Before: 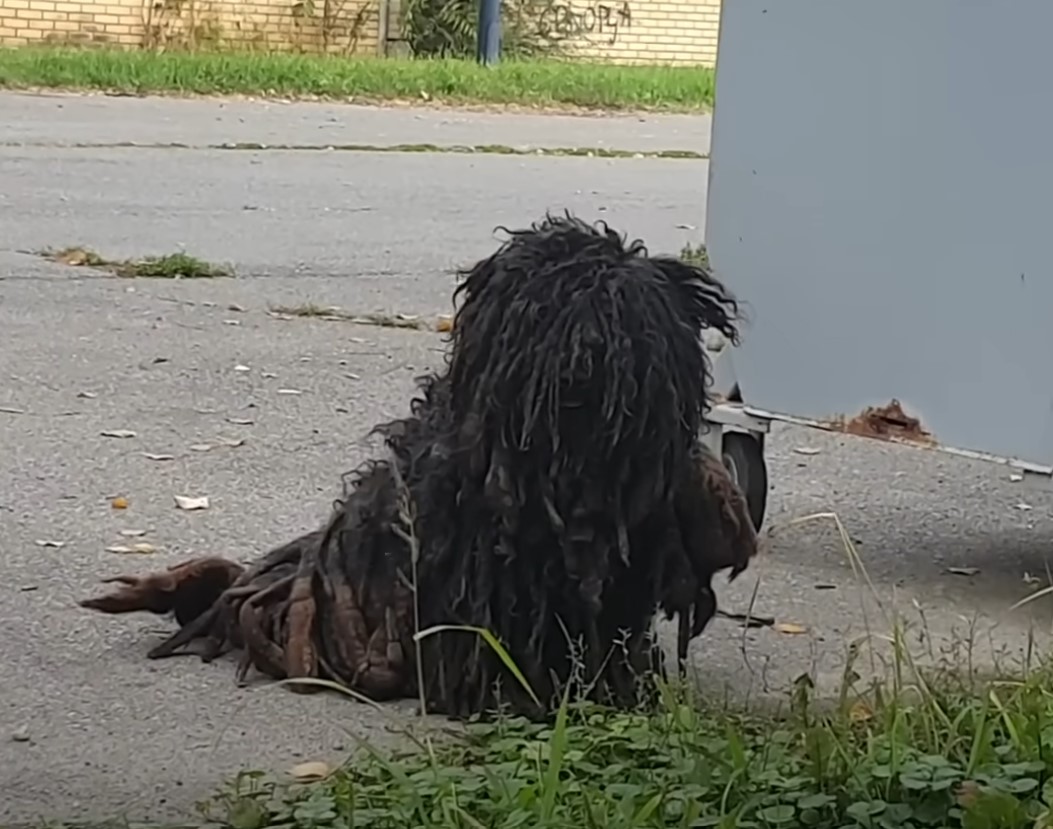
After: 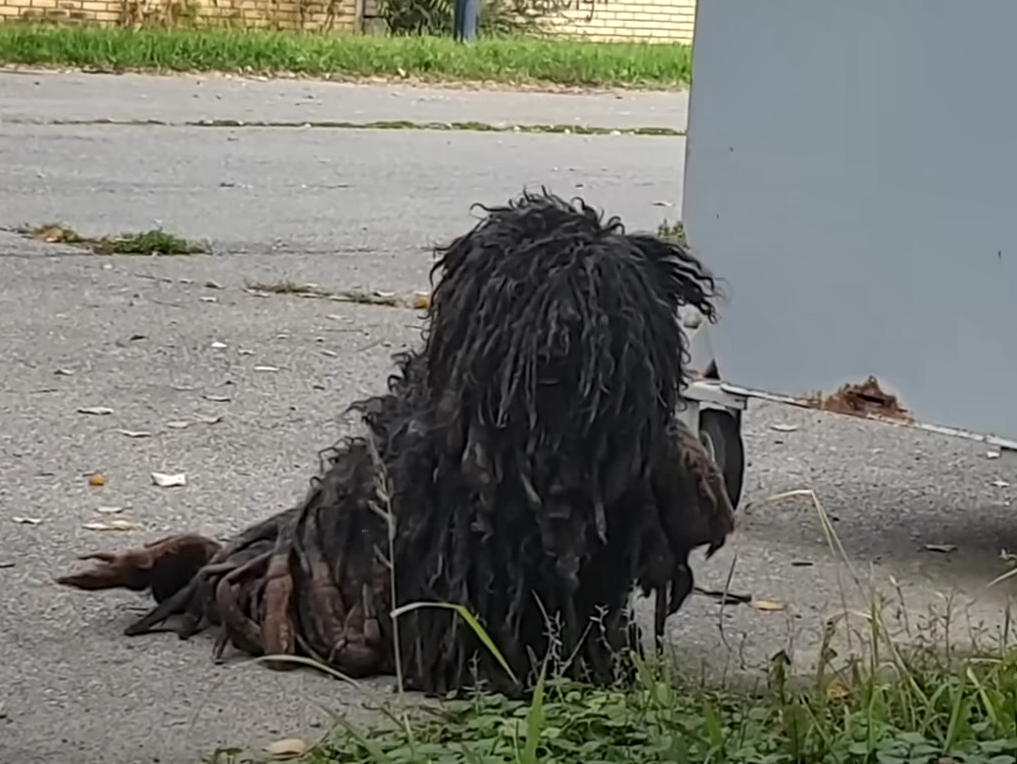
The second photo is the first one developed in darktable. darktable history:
shadows and highlights: shadows 13.9, white point adjustment 1.3, soften with gaussian
local contrast: on, module defaults
tone equalizer: on, module defaults
crop: left 2.207%, top 2.86%, right 1.206%, bottom 4.938%
